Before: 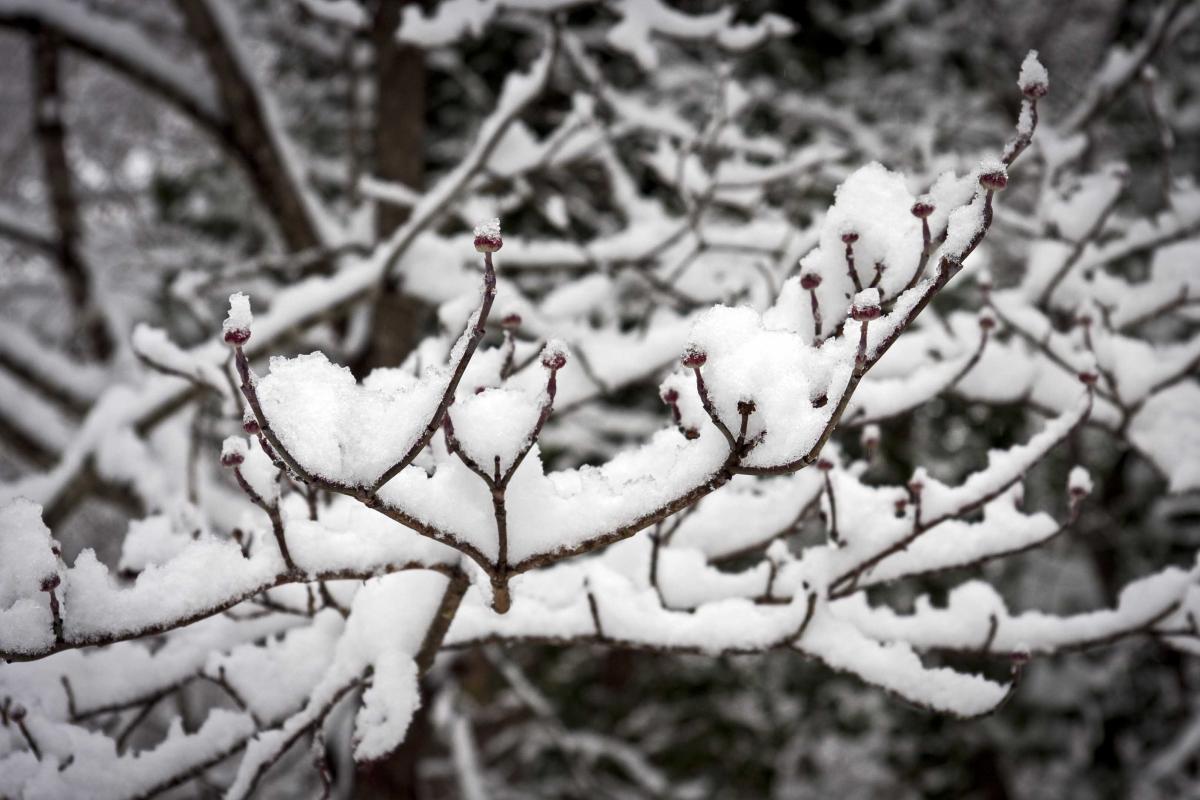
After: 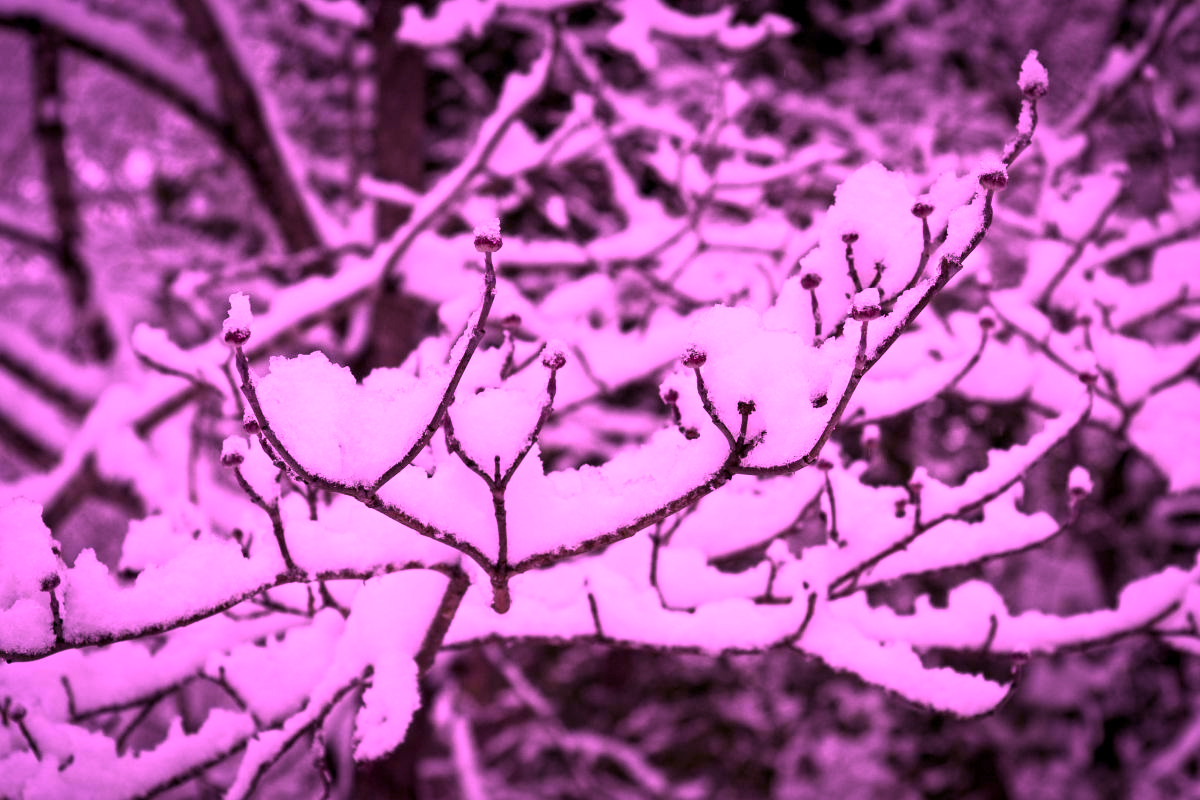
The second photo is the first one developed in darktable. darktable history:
color calibration: illuminant custom, x 0.263, y 0.52, temperature 7020.27 K
